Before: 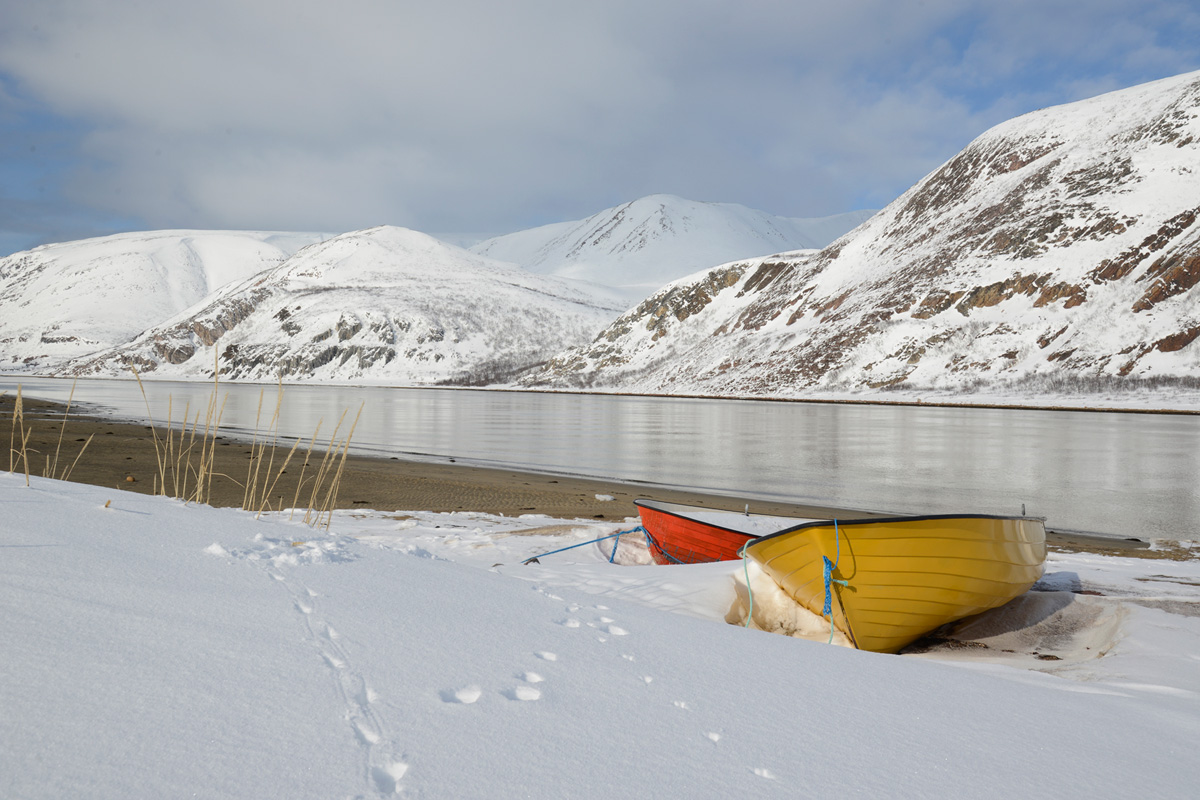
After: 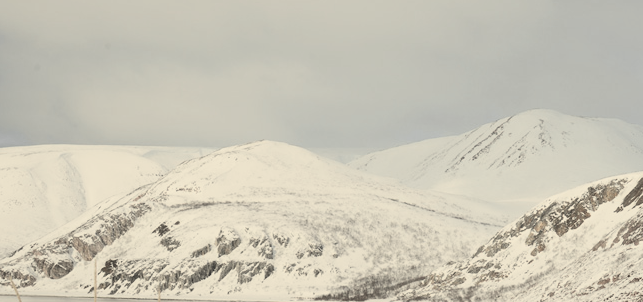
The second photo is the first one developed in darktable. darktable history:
crop: left 10.121%, top 10.631%, right 36.218%, bottom 51.526%
white balance: red 1.08, blue 0.791
contrast brightness saturation: contrast 0.2, brightness 0.15, saturation 0.14
color zones: curves: ch0 [(0, 0.613) (0.01, 0.613) (0.245, 0.448) (0.498, 0.529) (0.642, 0.665) (0.879, 0.777) (0.99, 0.613)]; ch1 [(0, 0.035) (0.121, 0.189) (0.259, 0.197) (0.415, 0.061) (0.589, 0.022) (0.732, 0.022) (0.857, 0.026) (0.991, 0.053)]
